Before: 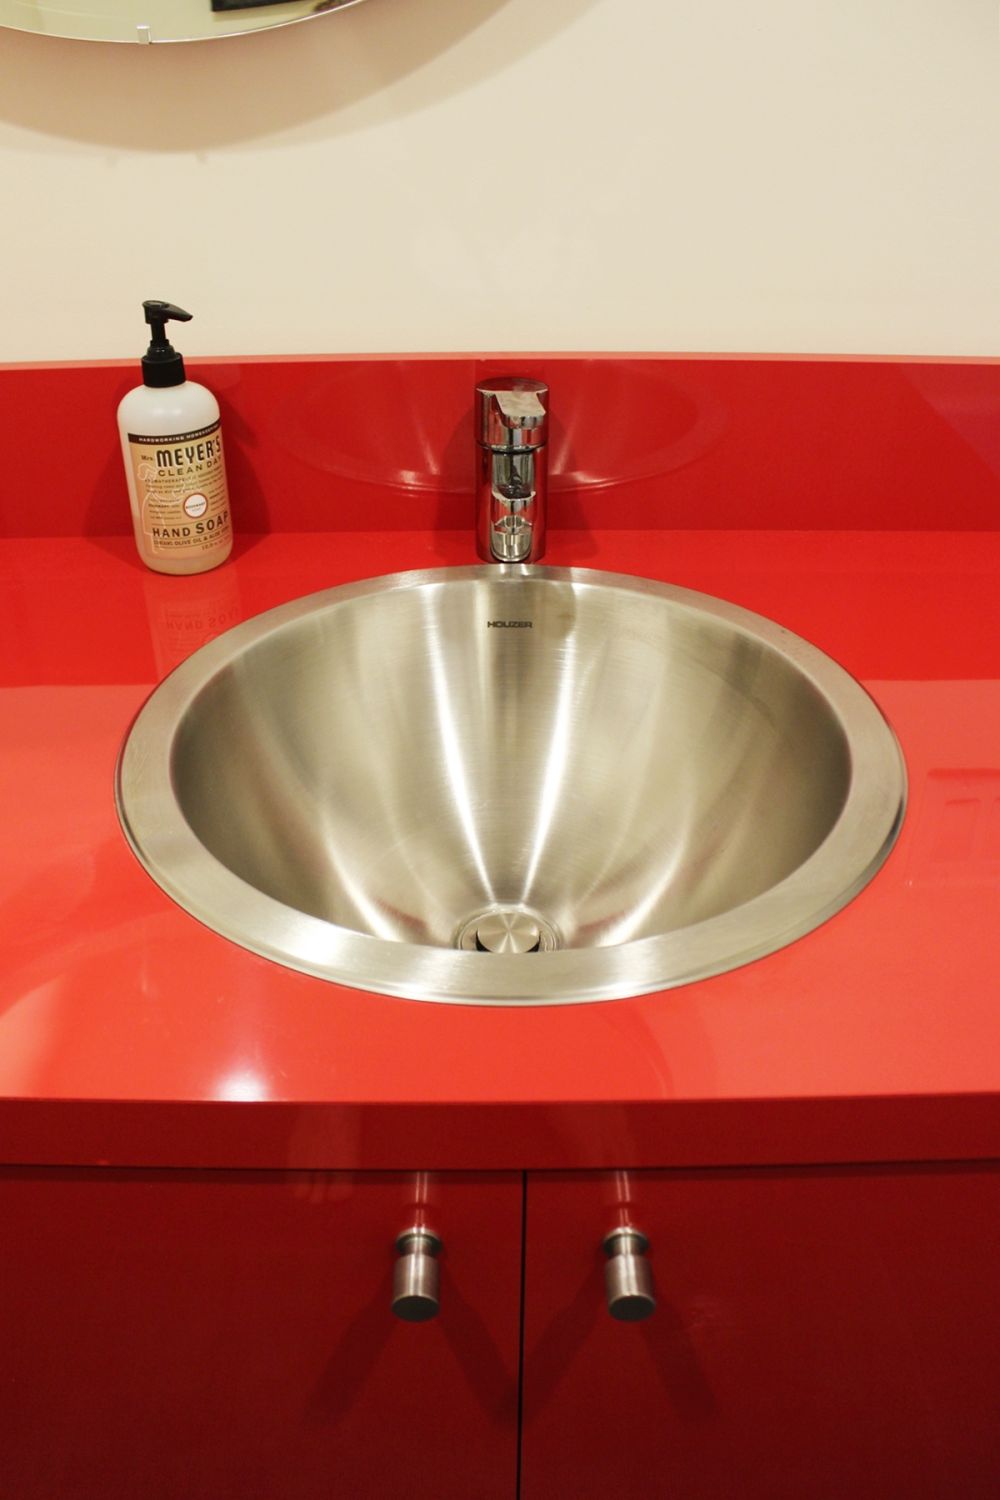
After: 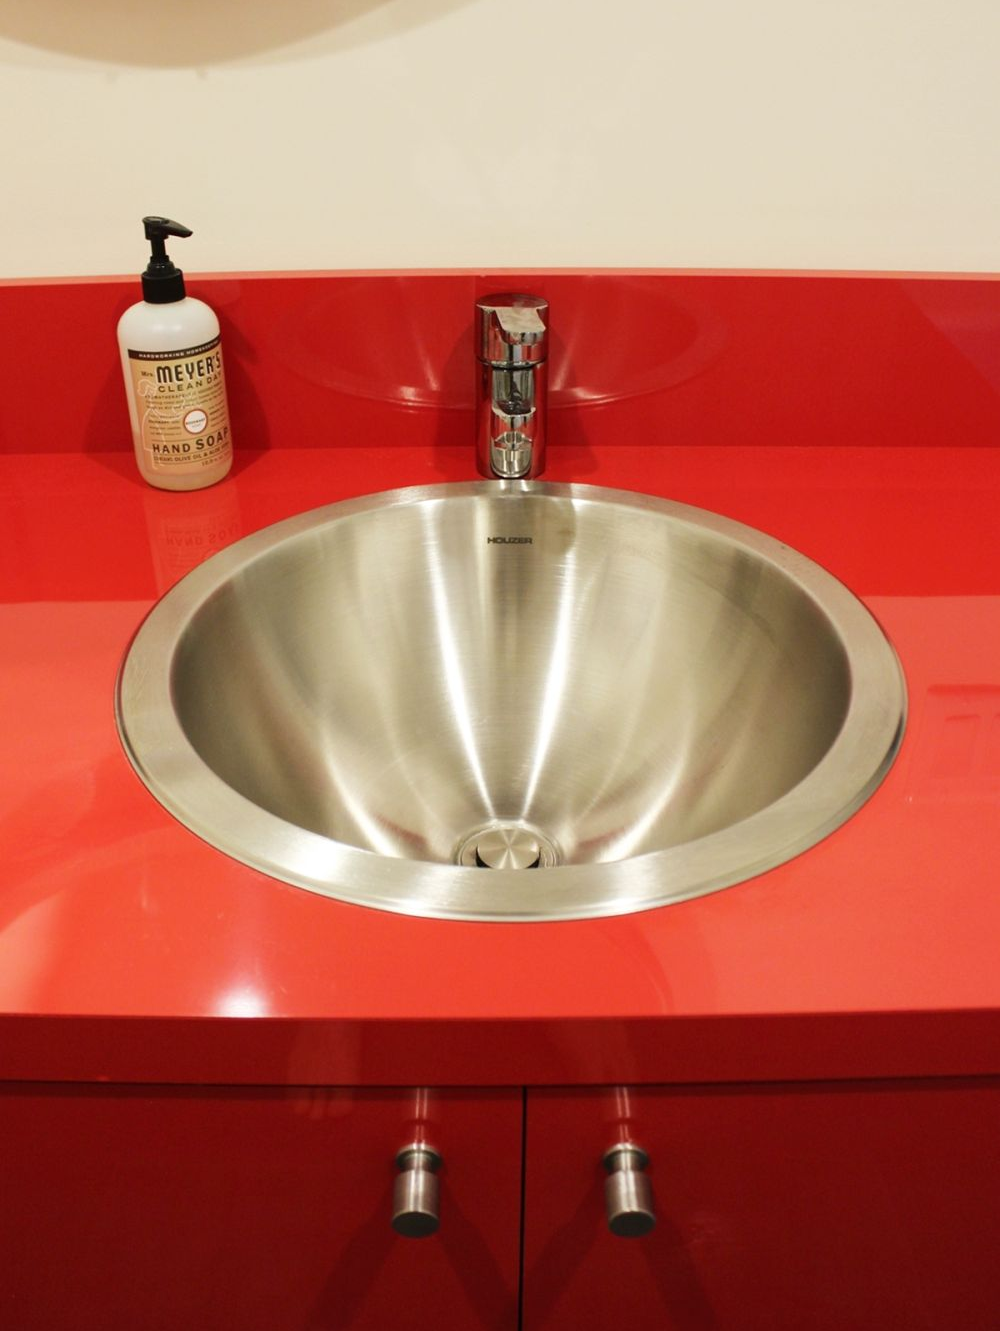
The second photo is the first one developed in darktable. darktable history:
tone equalizer: on, module defaults
crop and rotate: top 5.609%, bottom 5.609%
